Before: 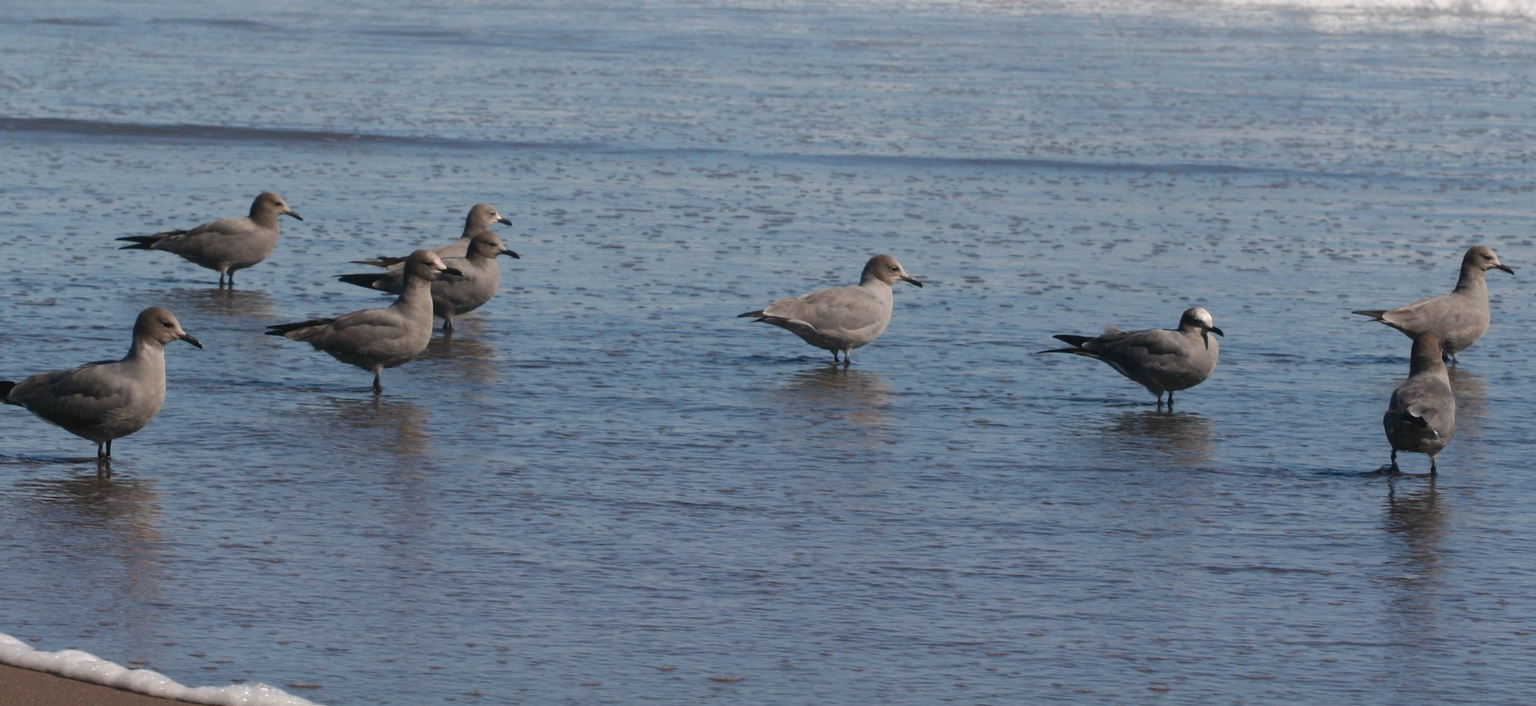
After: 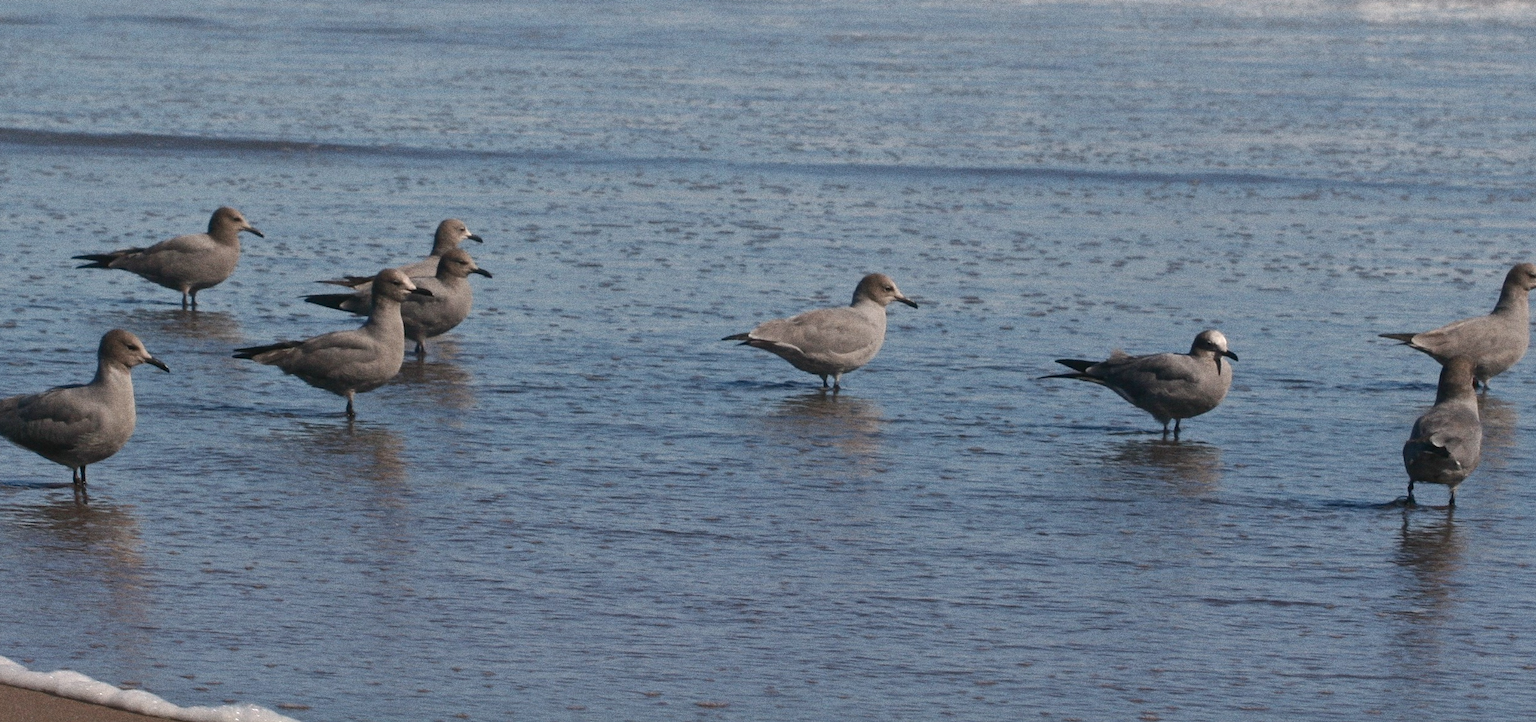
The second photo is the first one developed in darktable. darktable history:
shadows and highlights: on, module defaults
grain: coarseness 0.09 ISO, strength 40%
rotate and perspective: rotation 0.074°, lens shift (vertical) 0.096, lens shift (horizontal) -0.041, crop left 0.043, crop right 0.952, crop top 0.024, crop bottom 0.979
local contrast: mode bilateral grid, contrast 28, coarseness 16, detail 115%, midtone range 0.2
